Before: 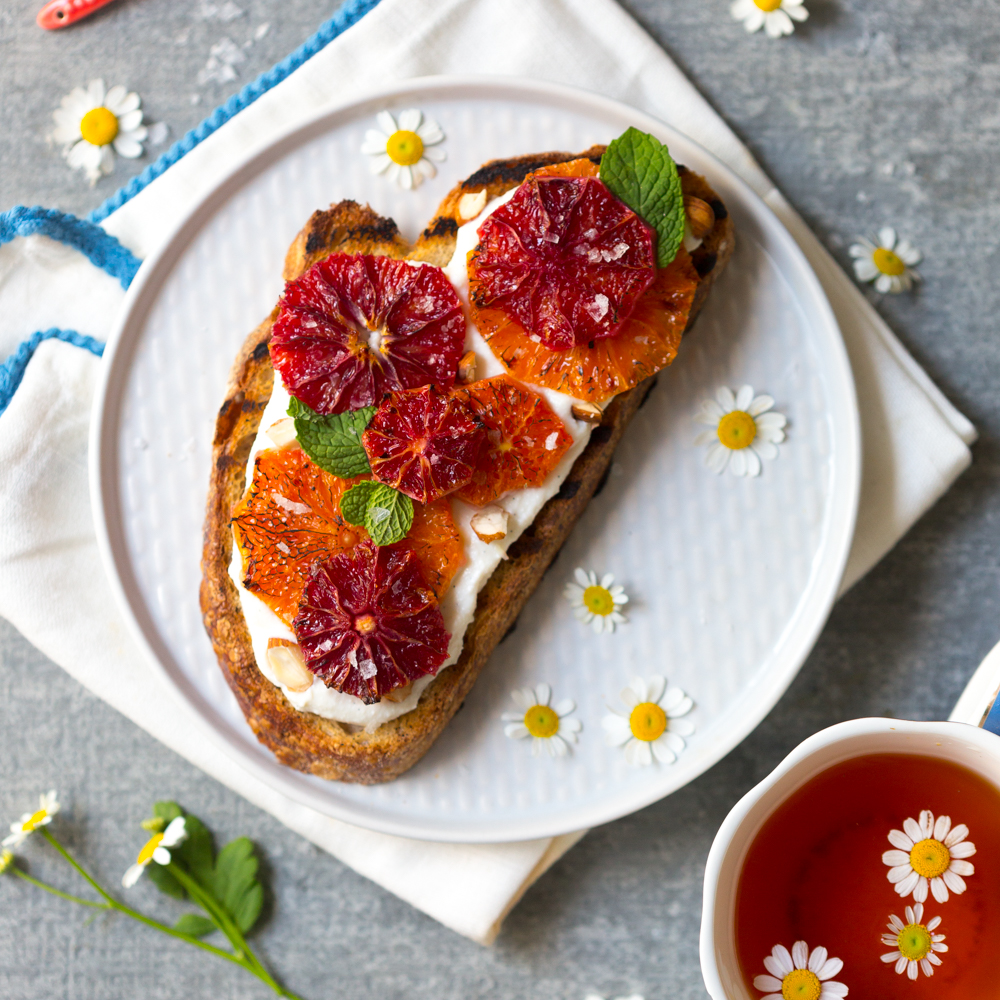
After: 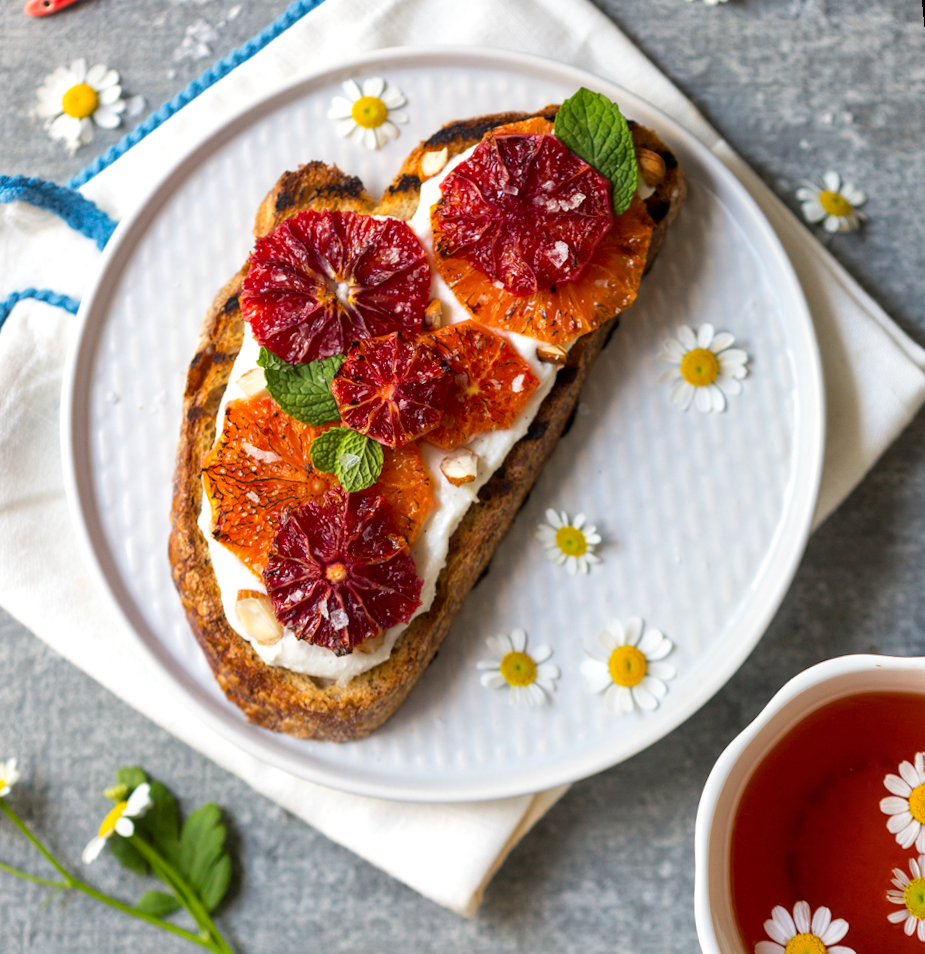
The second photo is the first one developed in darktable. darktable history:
local contrast: on, module defaults
rotate and perspective: rotation -1.68°, lens shift (vertical) -0.146, crop left 0.049, crop right 0.912, crop top 0.032, crop bottom 0.96
